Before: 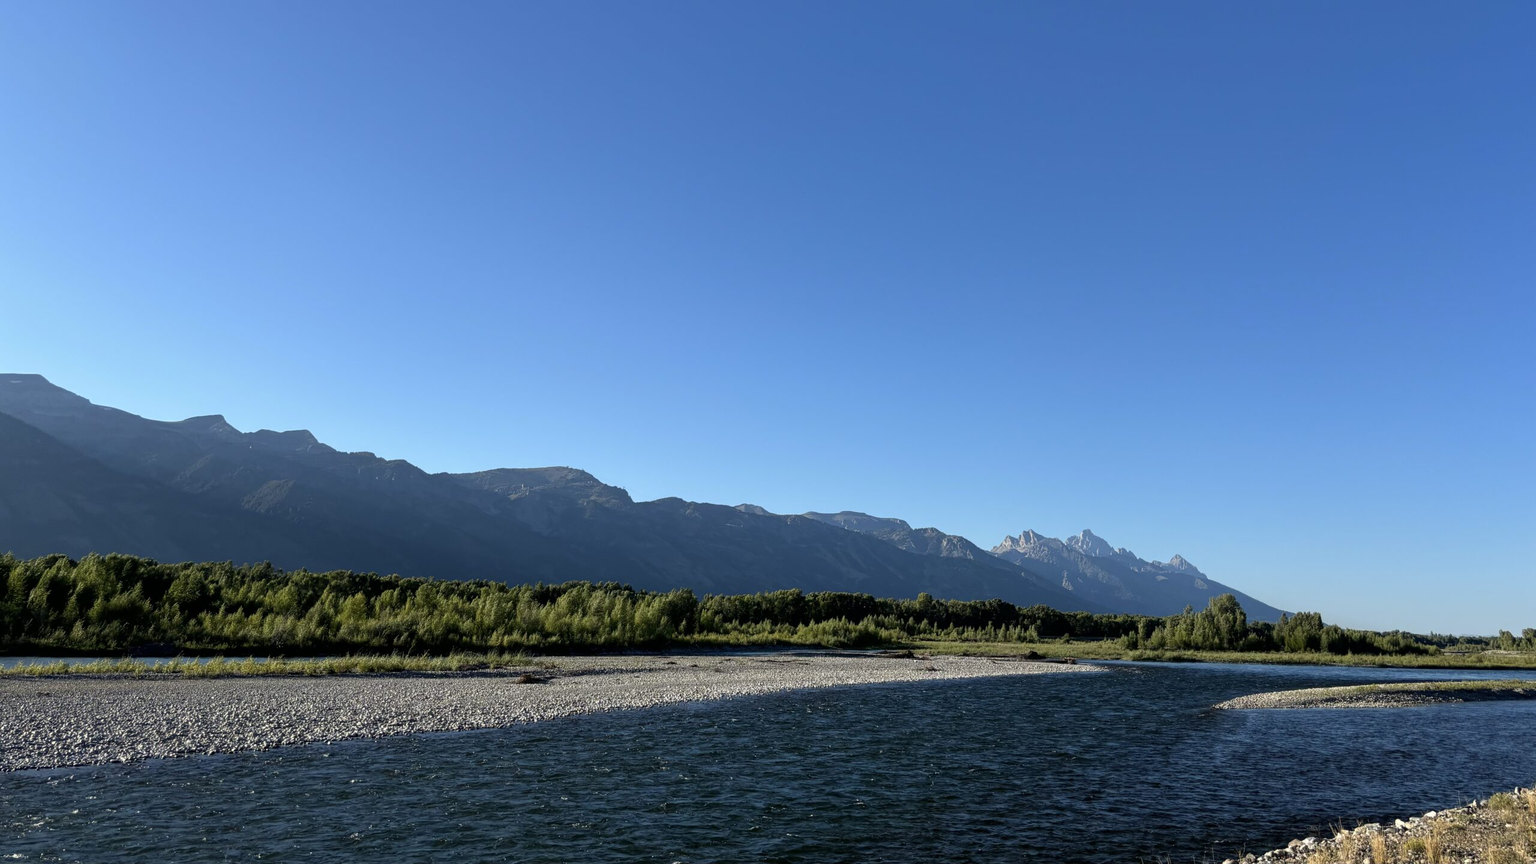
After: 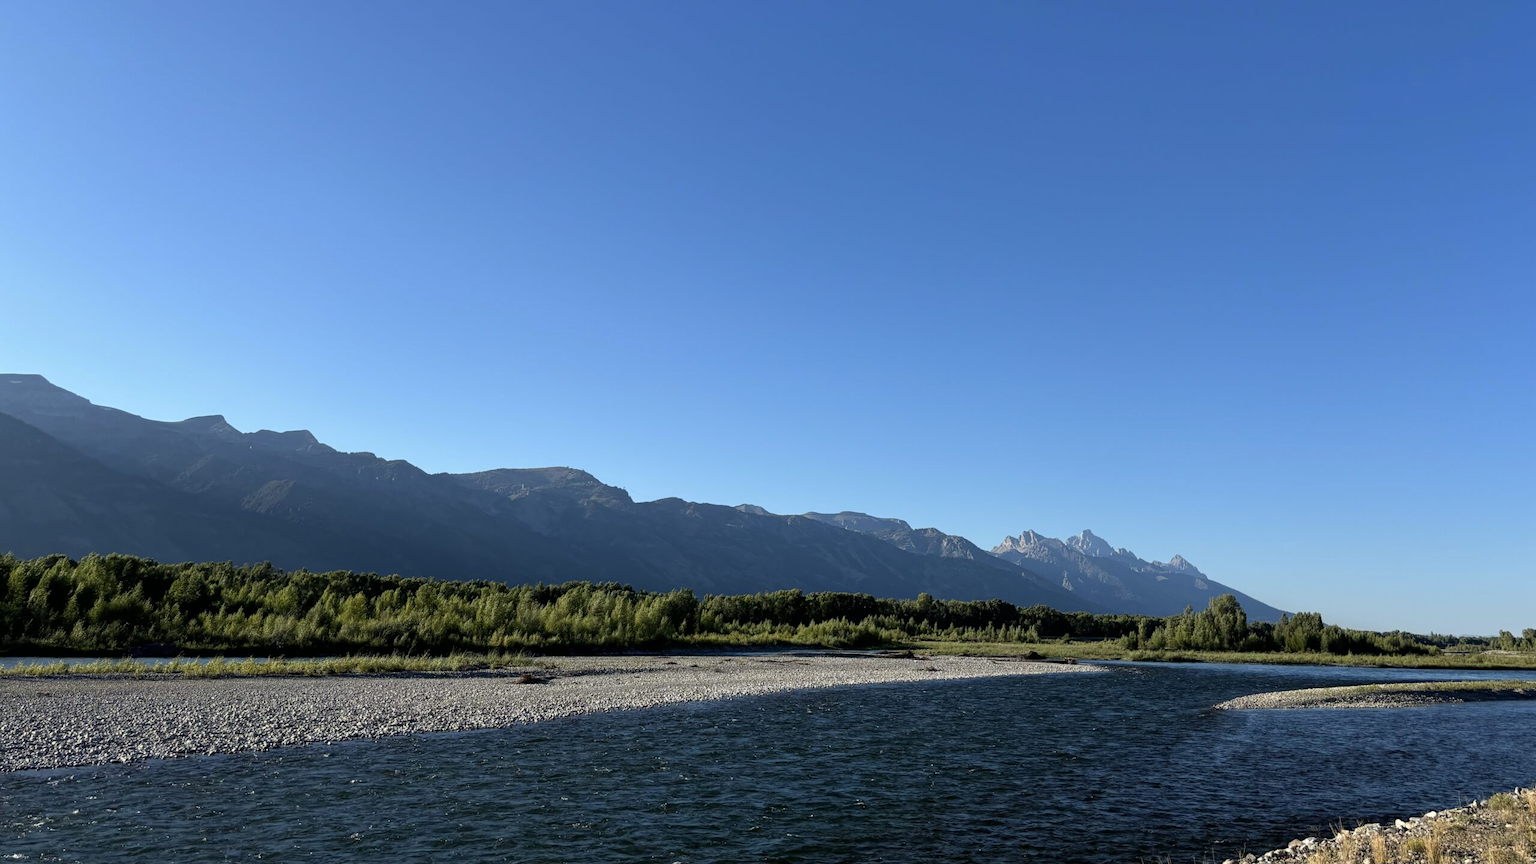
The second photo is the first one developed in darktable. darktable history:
tone equalizer: edges refinement/feathering 500, mask exposure compensation -1.57 EV, preserve details guided filter
